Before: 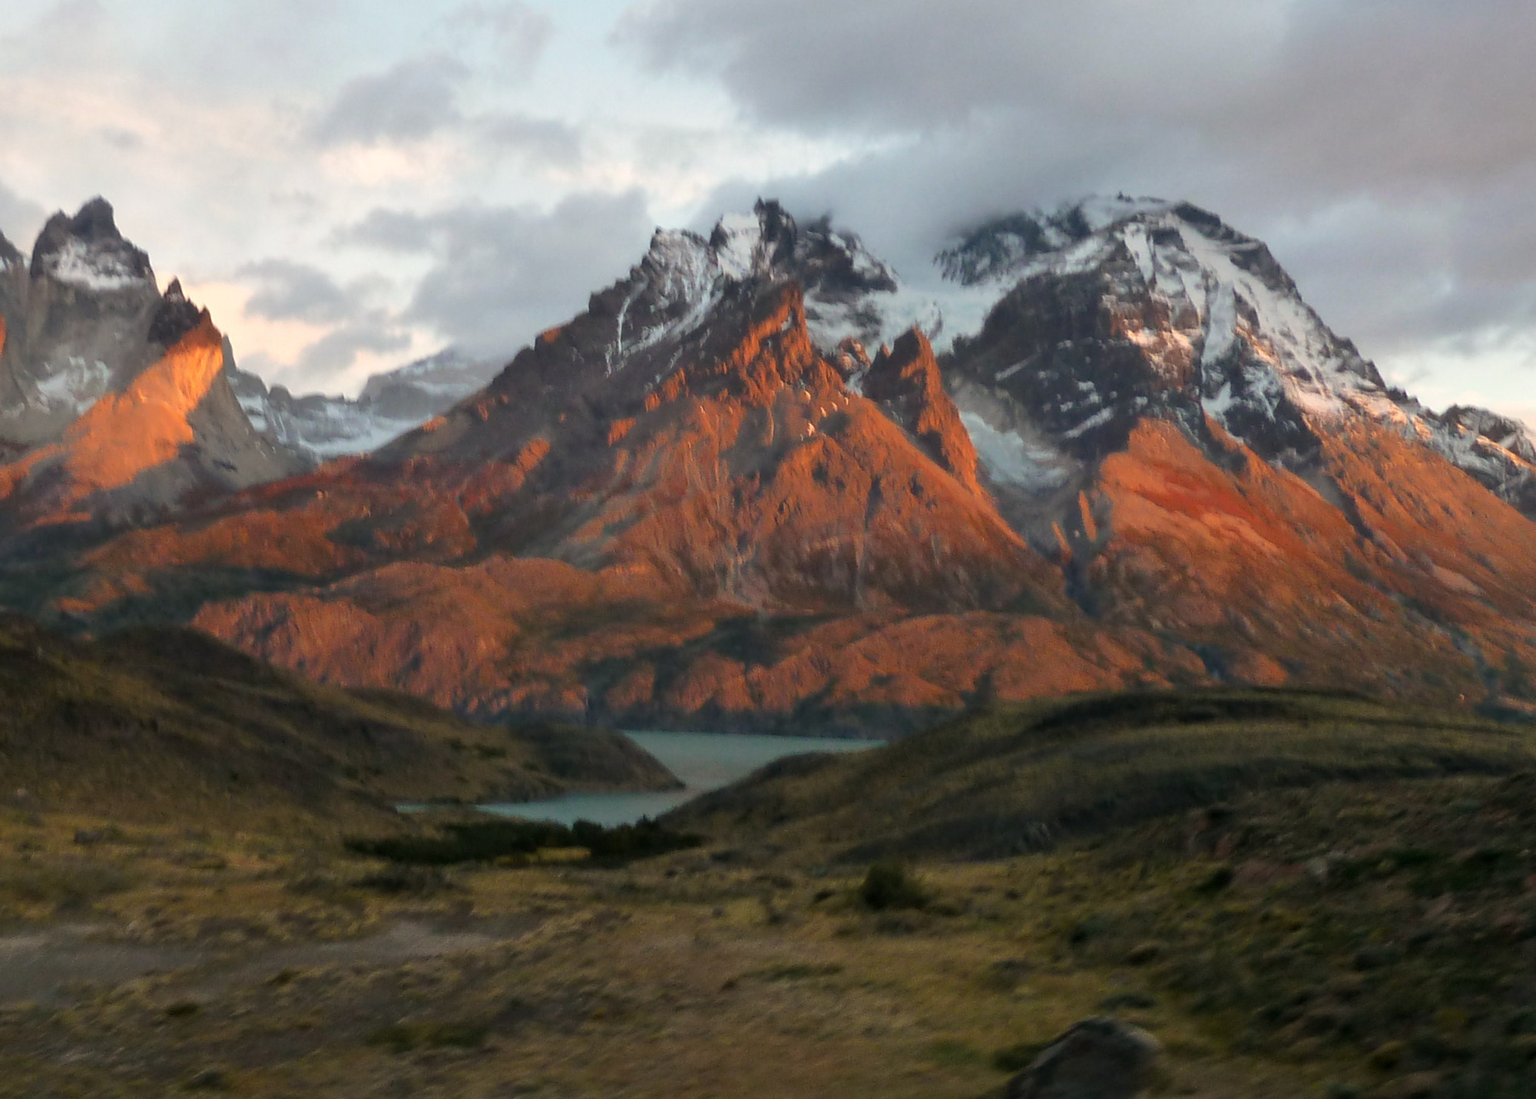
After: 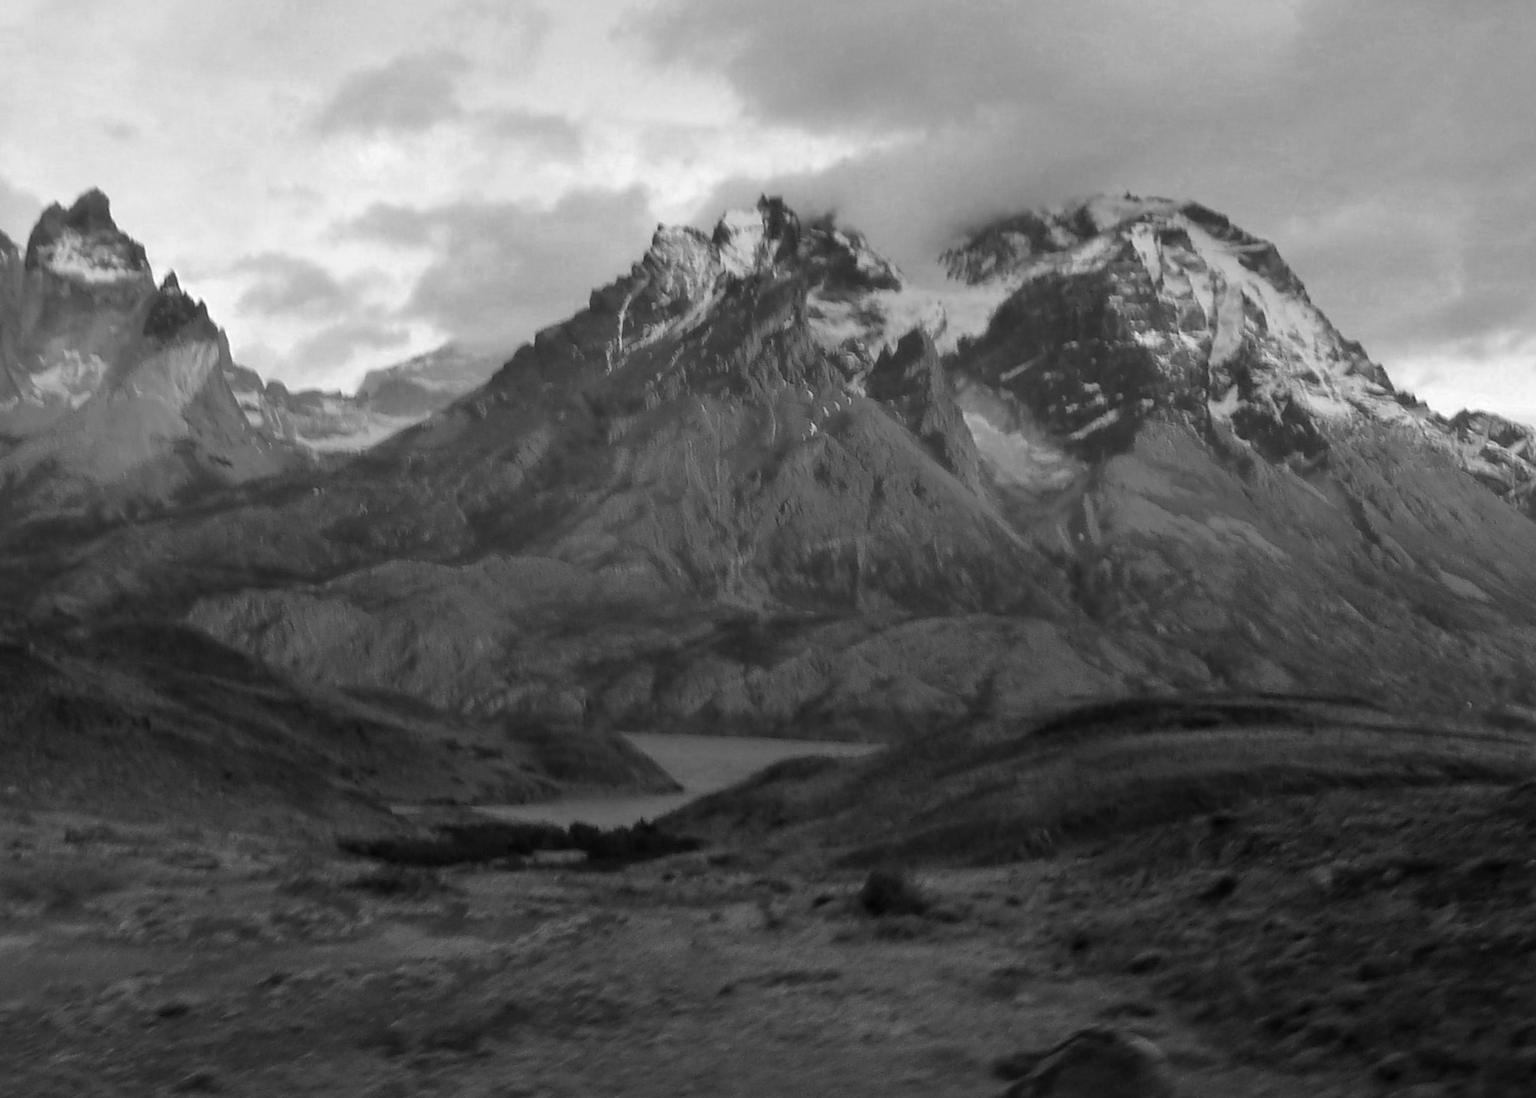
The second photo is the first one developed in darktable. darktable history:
crop and rotate: angle -0.443°
color zones: curves: ch0 [(0.002, 0.593) (0.143, 0.417) (0.285, 0.541) (0.455, 0.289) (0.608, 0.327) (0.727, 0.283) (0.869, 0.571) (1, 0.603)]; ch1 [(0, 0) (0.143, 0) (0.286, 0) (0.429, 0) (0.571, 0) (0.714, 0) (0.857, 0)]
